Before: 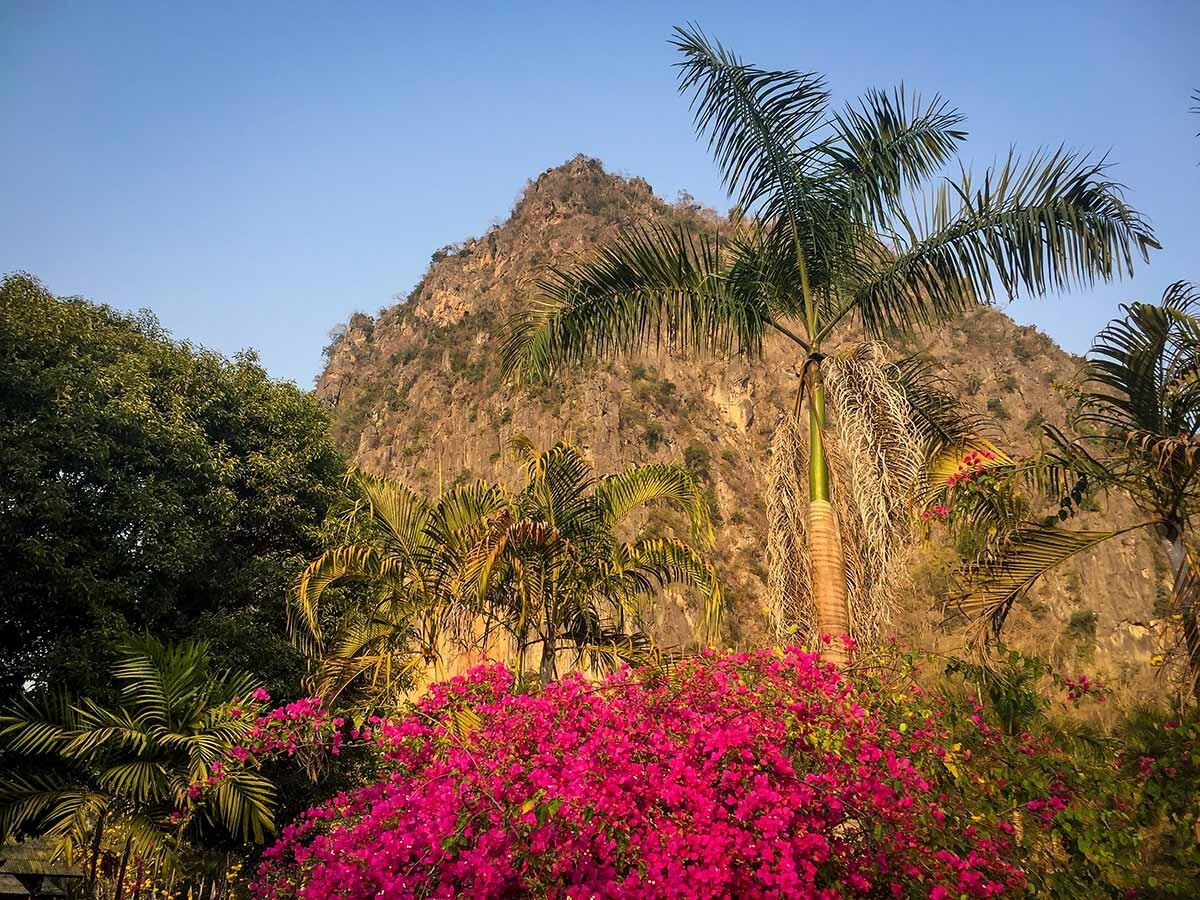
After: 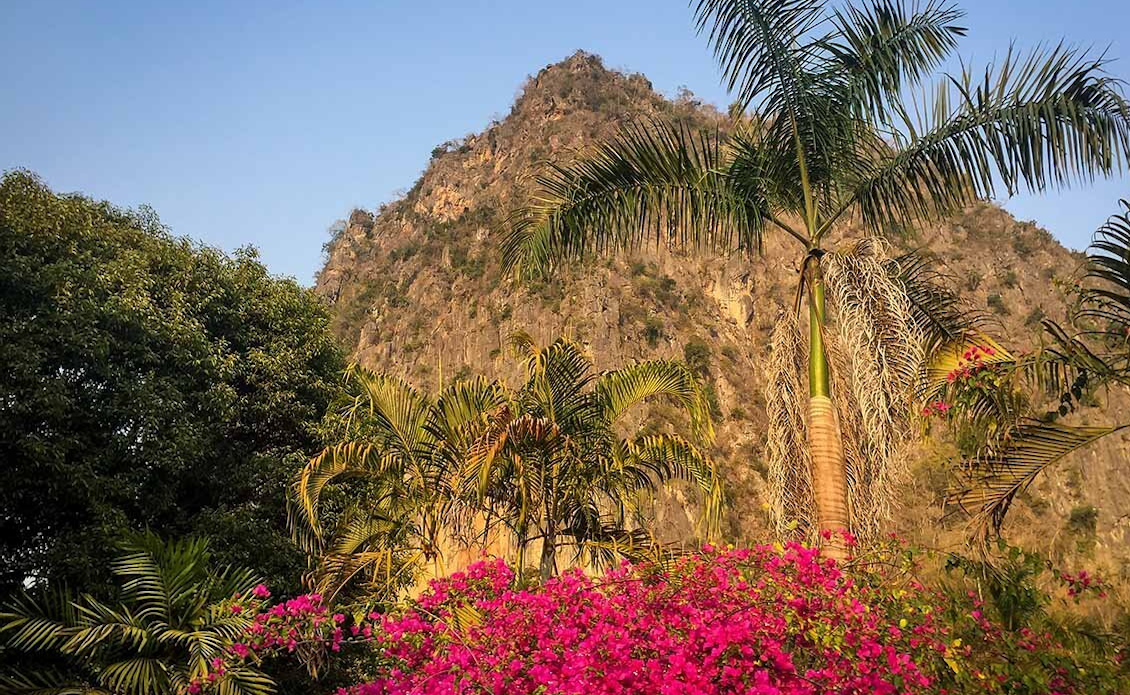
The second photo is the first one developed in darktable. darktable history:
crop and rotate: angle 0.051°, top 11.534%, right 5.672%, bottom 11.105%
